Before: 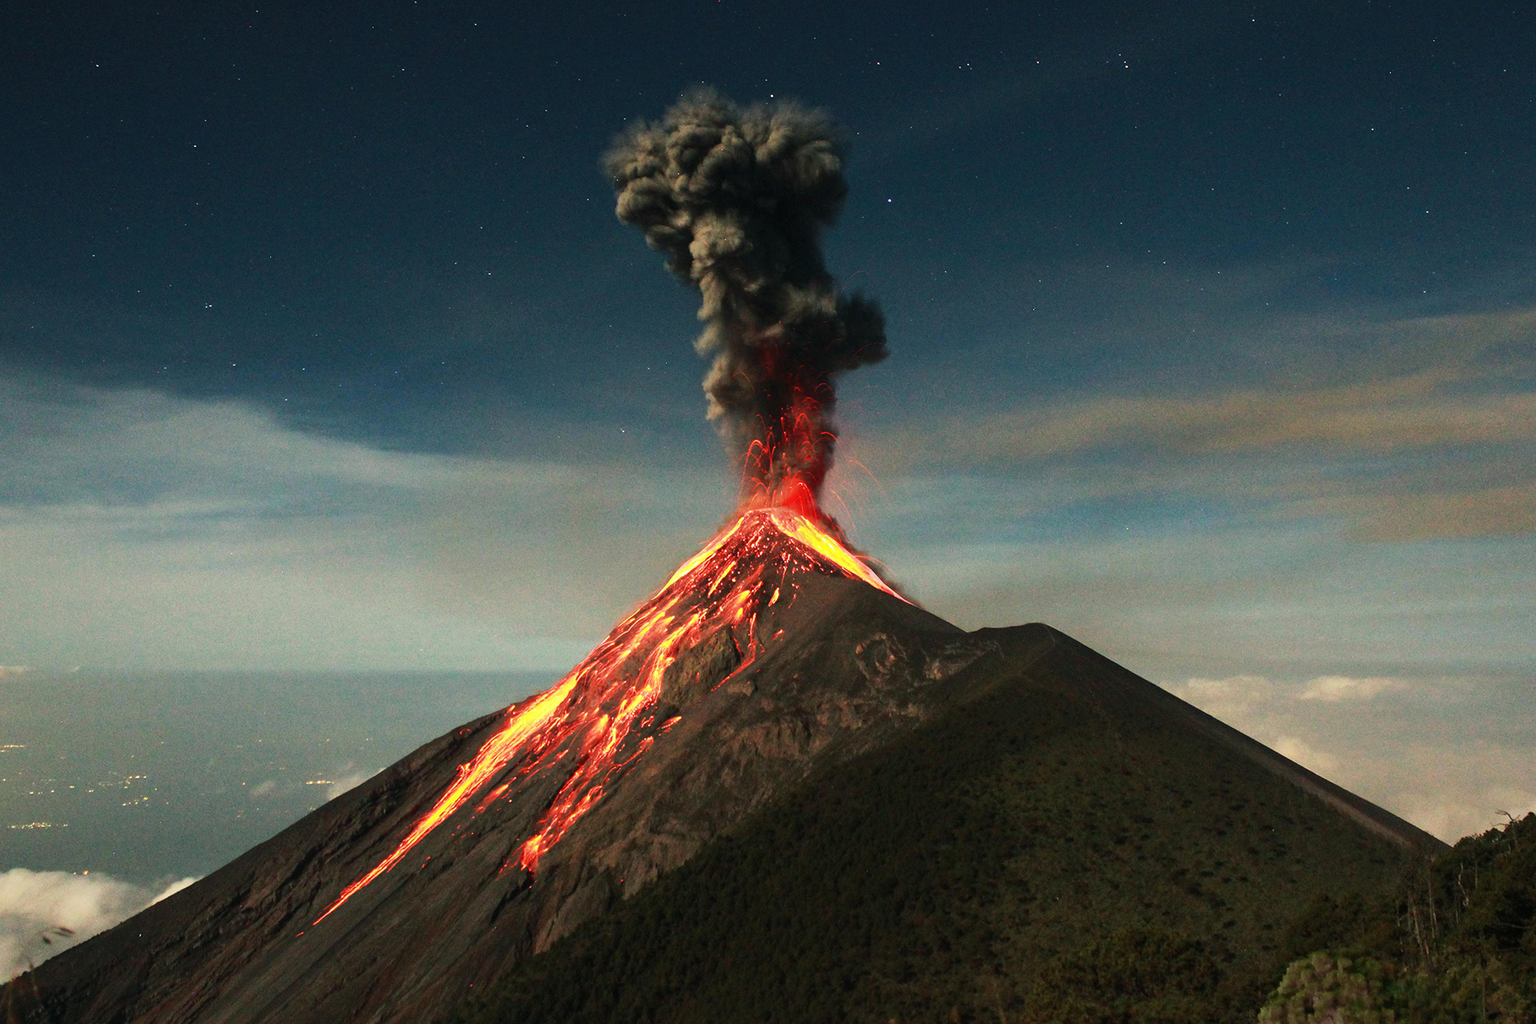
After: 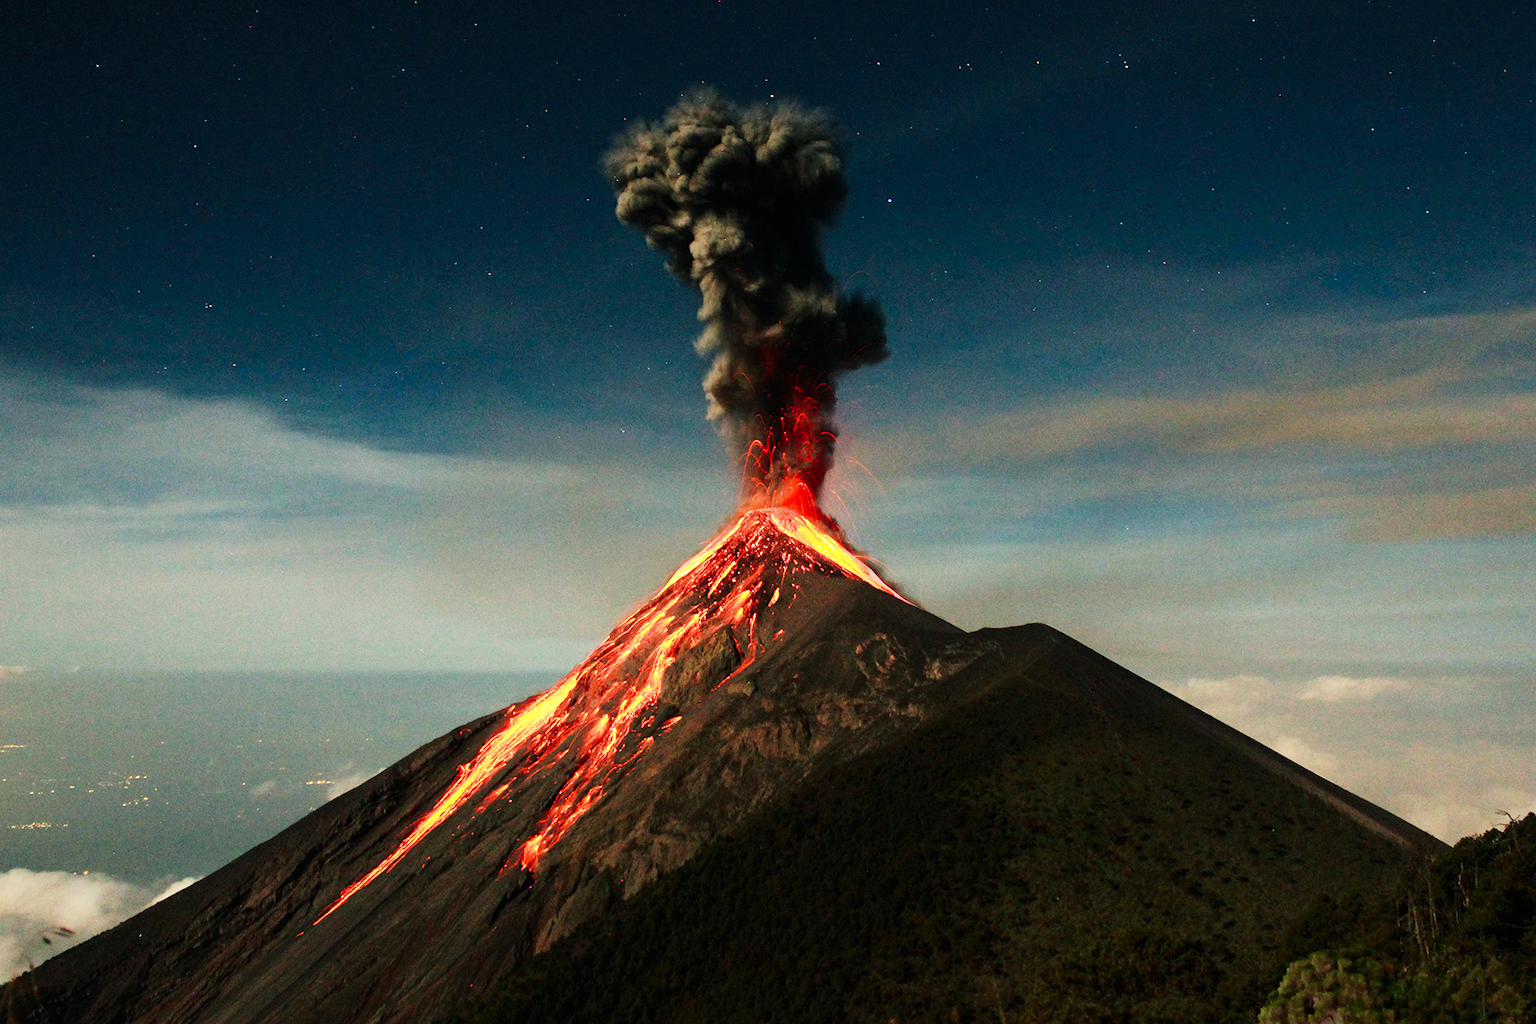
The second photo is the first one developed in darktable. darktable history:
tone curve: curves: ch0 [(0.003, 0) (0.066, 0.023) (0.149, 0.094) (0.264, 0.238) (0.395, 0.421) (0.517, 0.56) (0.688, 0.743) (0.813, 0.846) (1, 1)]; ch1 [(0, 0) (0.164, 0.115) (0.337, 0.332) (0.39, 0.398) (0.464, 0.461) (0.501, 0.5) (0.521, 0.535) (0.571, 0.588) (0.652, 0.681) (0.733, 0.749) (0.811, 0.796) (1, 1)]; ch2 [(0, 0) (0.337, 0.382) (0.464, 0.476) (0.501, 0.502) (0.527, 0.54) (0.556, 0.567) (0.6, 0.59) (0.687, 0.675) (1, 1)], preserve colors none
